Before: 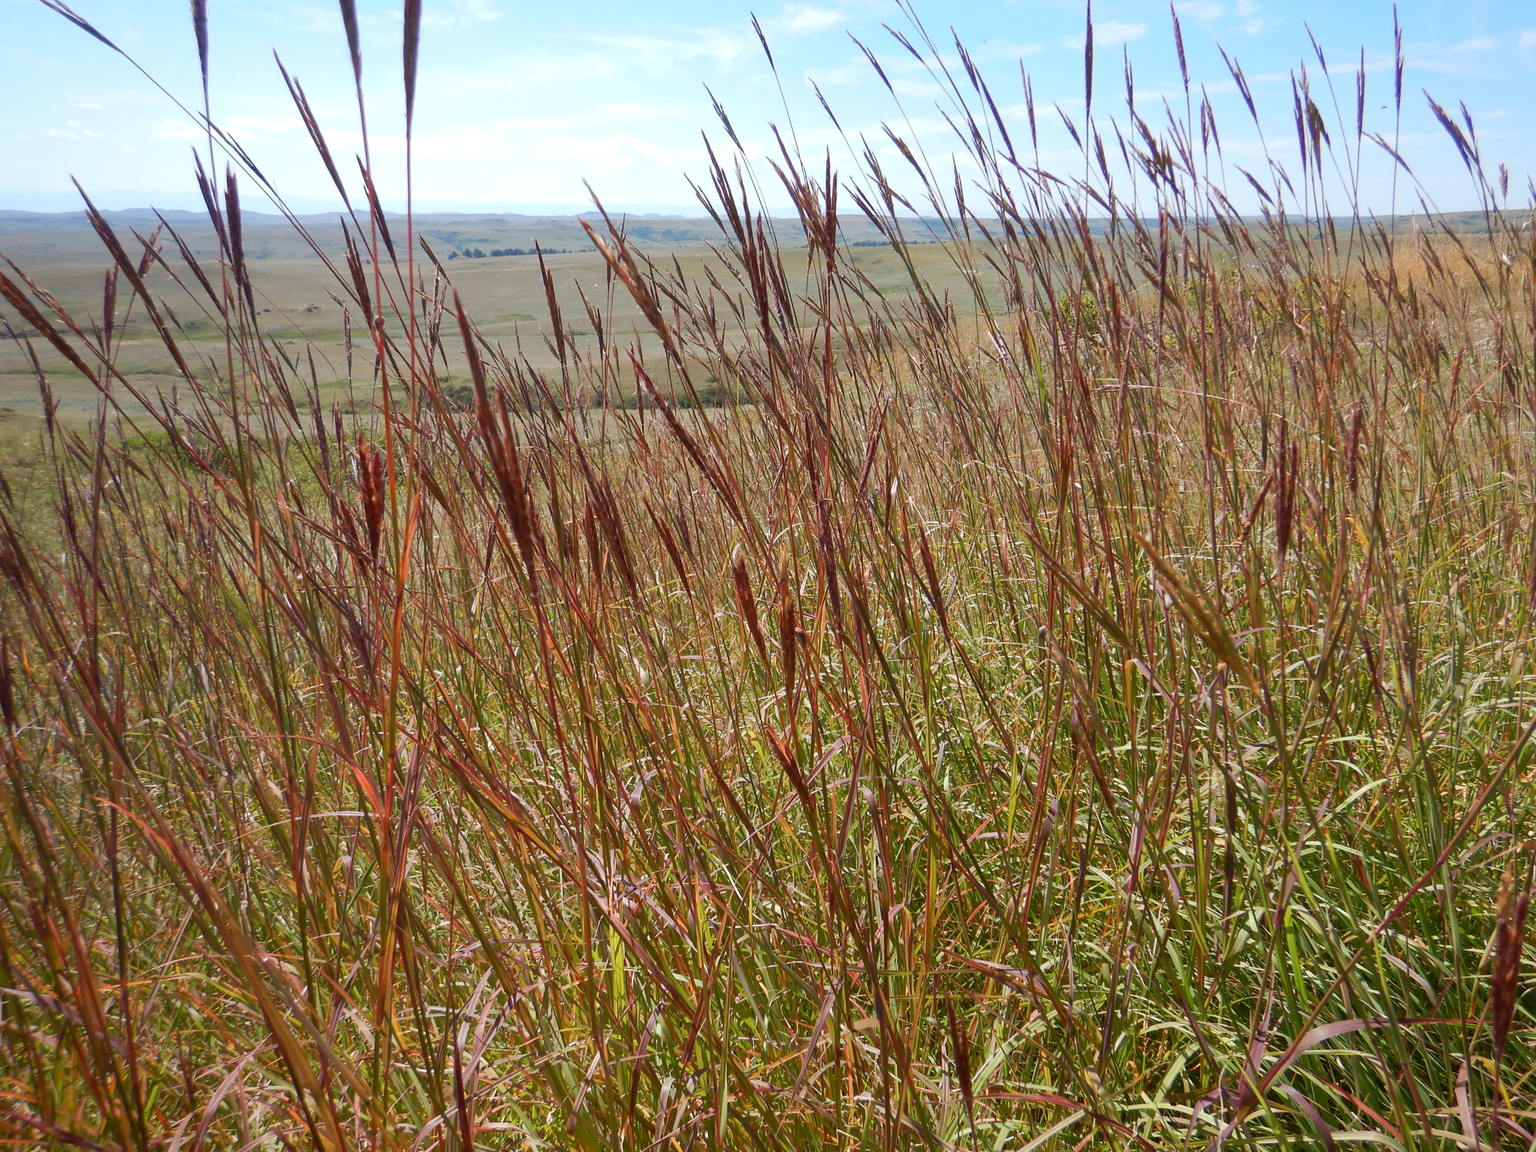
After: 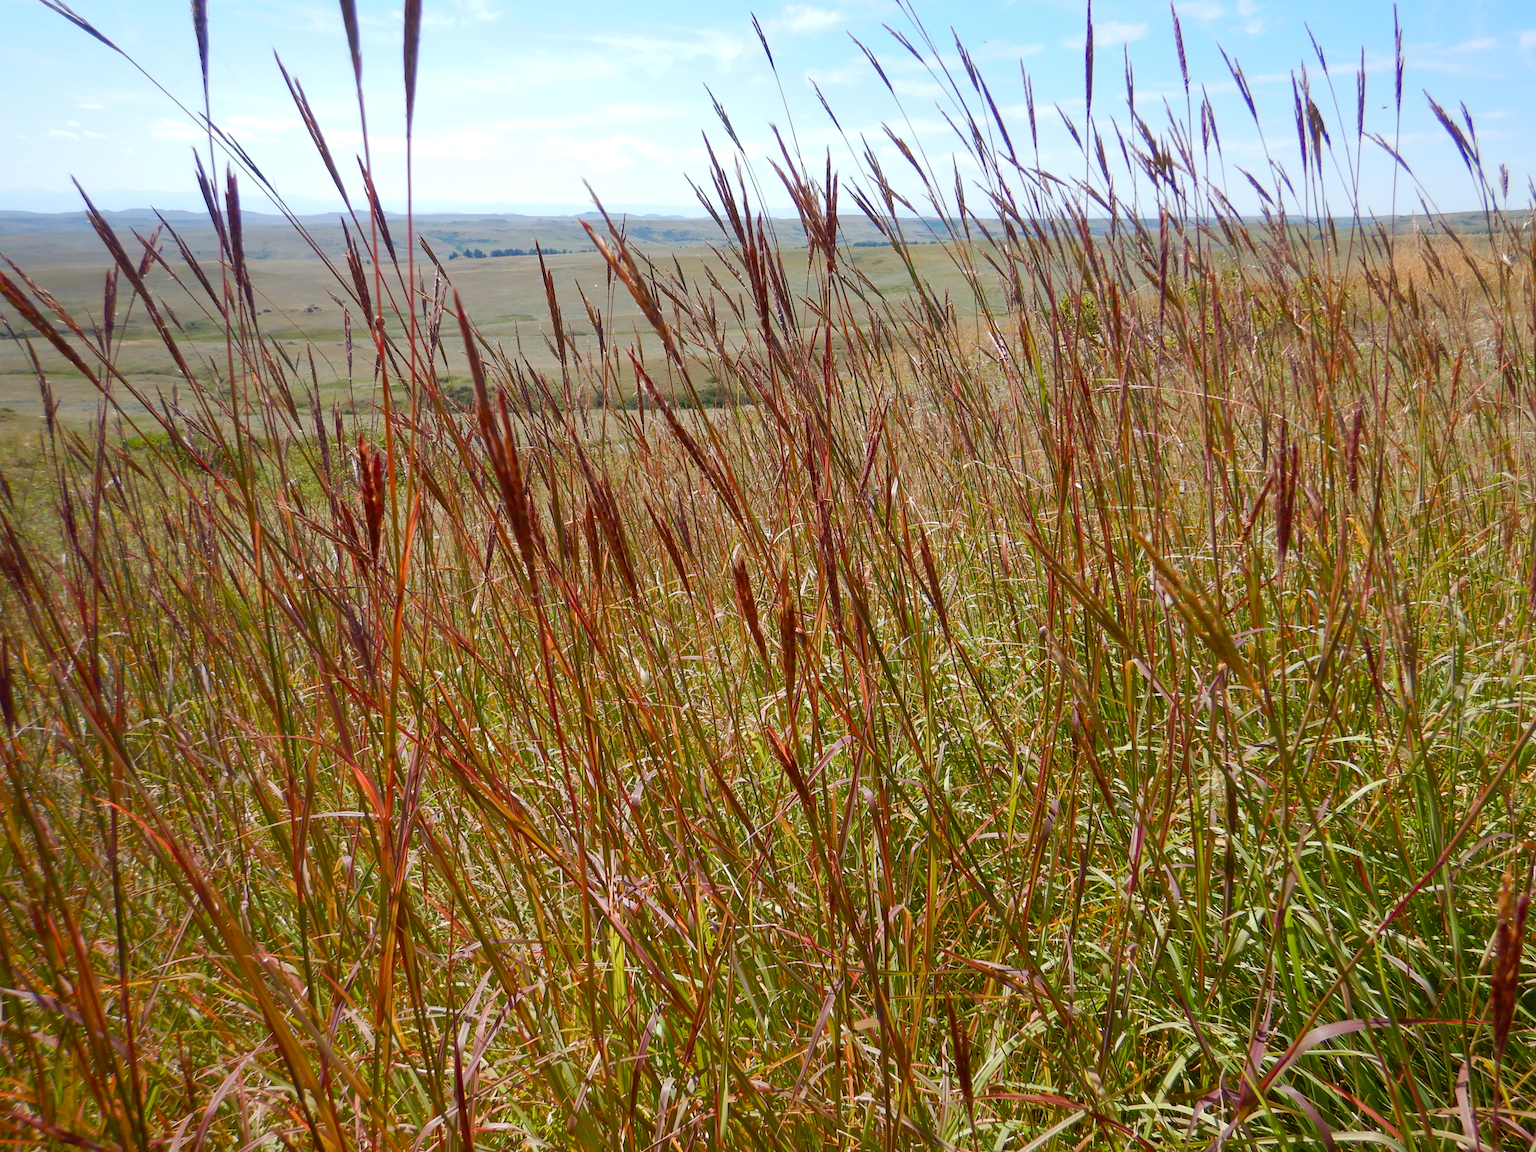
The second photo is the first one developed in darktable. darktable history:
color balance rgb: perceptual saturation grading › global saturation 20%, perceptual saturation grading › highlights -25.039%, perceptual saturation grading › shadows 26.123%, global vibrance 9.66%
